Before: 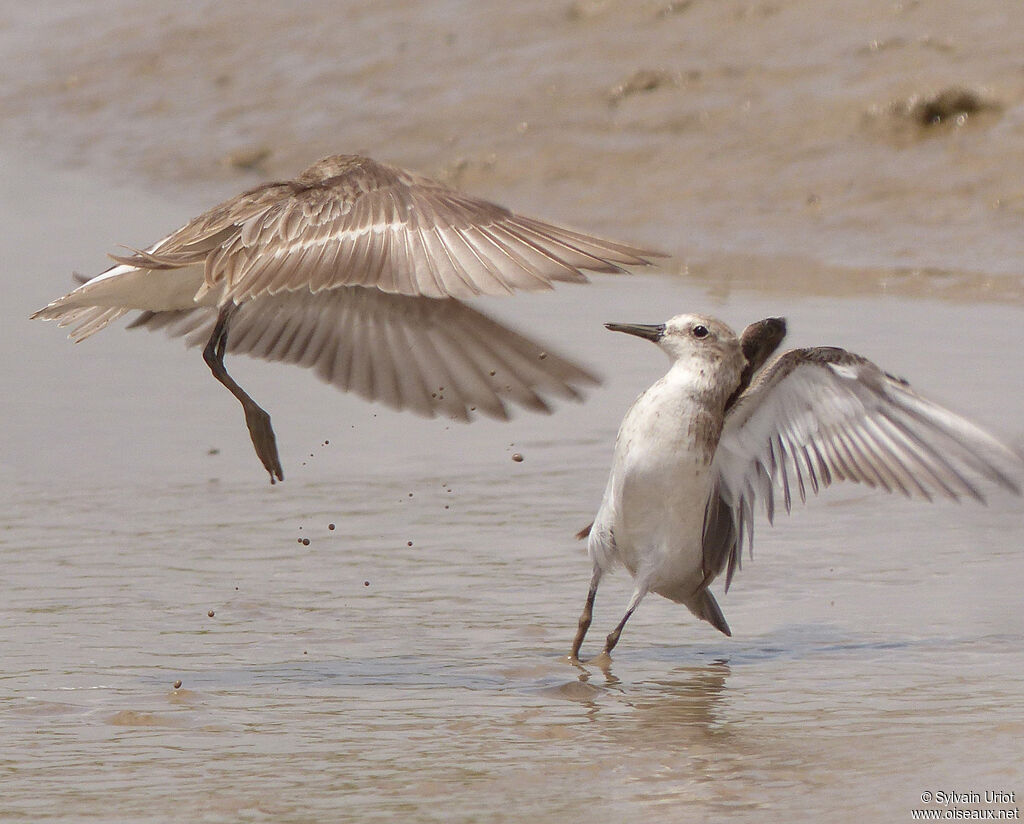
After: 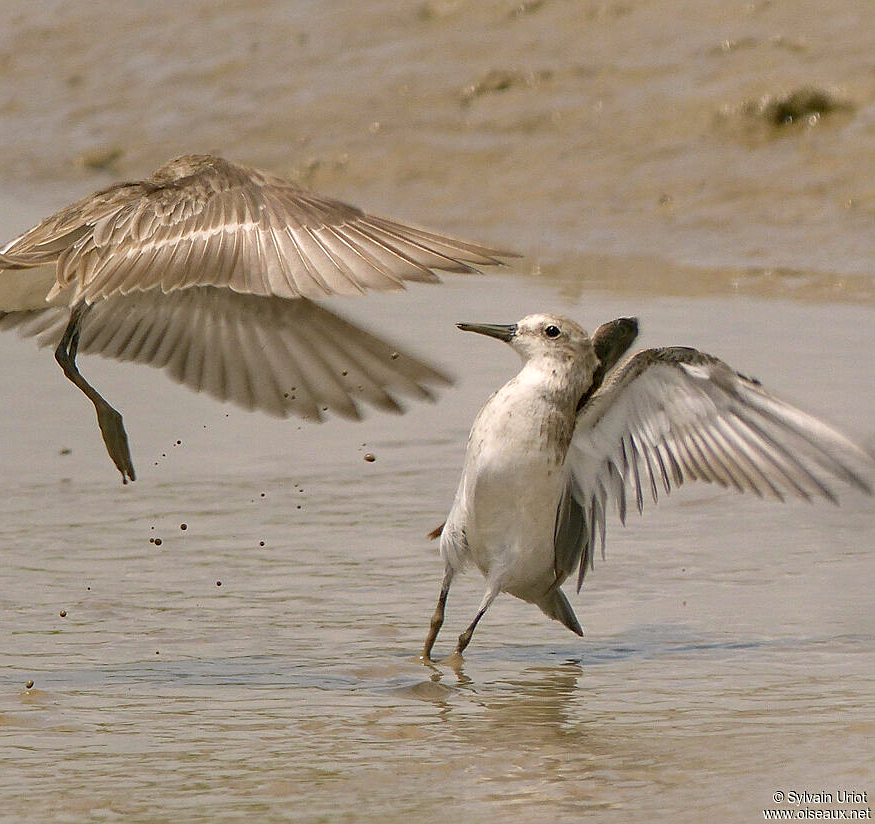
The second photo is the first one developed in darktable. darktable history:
color correction: highlights a* 4.61, highlights b* 4.97, shadows a* -8.21, shadows b* 5.08
sharpen: radius 1.296, amount 0.303, threshold 0.151
haze removal: adaptive false
crop and rotate: left 14.517%
